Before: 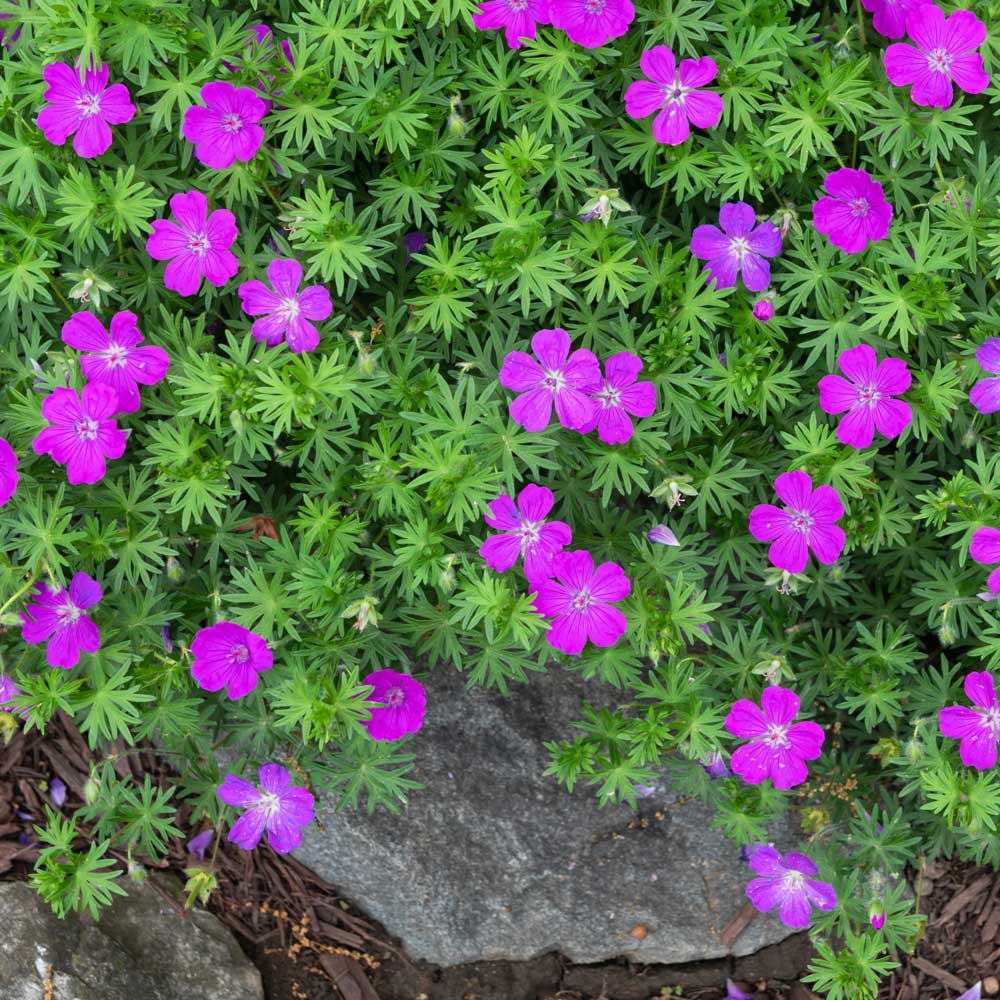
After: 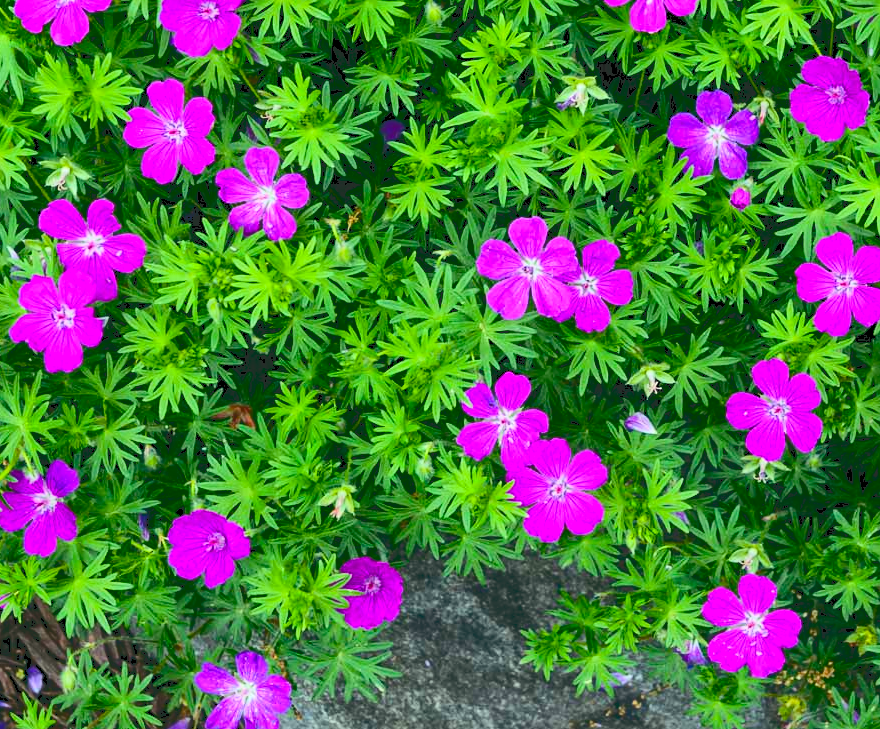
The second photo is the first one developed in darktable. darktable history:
crop and rotate: left 2.389%, top 11.265%, right 9.581%, bottom 15.742%
tone equalizer: on, module defaults
color balance rgb: global offset › luminance -0.346%, global offset › chroma 0.114%, global offset › hue 167.57°, linear chroma grading › global chroma 9.733%, perceptual saturation grading › global saturation 19.903%, global vibrance 20%
tone curve: curves: ch0 [(0, 0) (0.003, 0.172) (0.011, 0.177) (0.025, 0.177) (0.044, 0.177) (0.069, 0.178) (0.1, 0.181) (0.136, 0.19) (0.177, 0.208) (0.224, 0.226) (0.277, 0.274) (0.335, 0.338) (0.399, 0.43) (0.468, 0.535) (0.543, 0.635) (0.623, 0.726) (0.709, 0.815) (0.801, 0.882) (0.898, 0.936) (1, 1)], color space Lab, independent channels, preserve colors none
sharpen: amount 0.202
color correction: highlights a* -8.3, highlights b* 3.15
